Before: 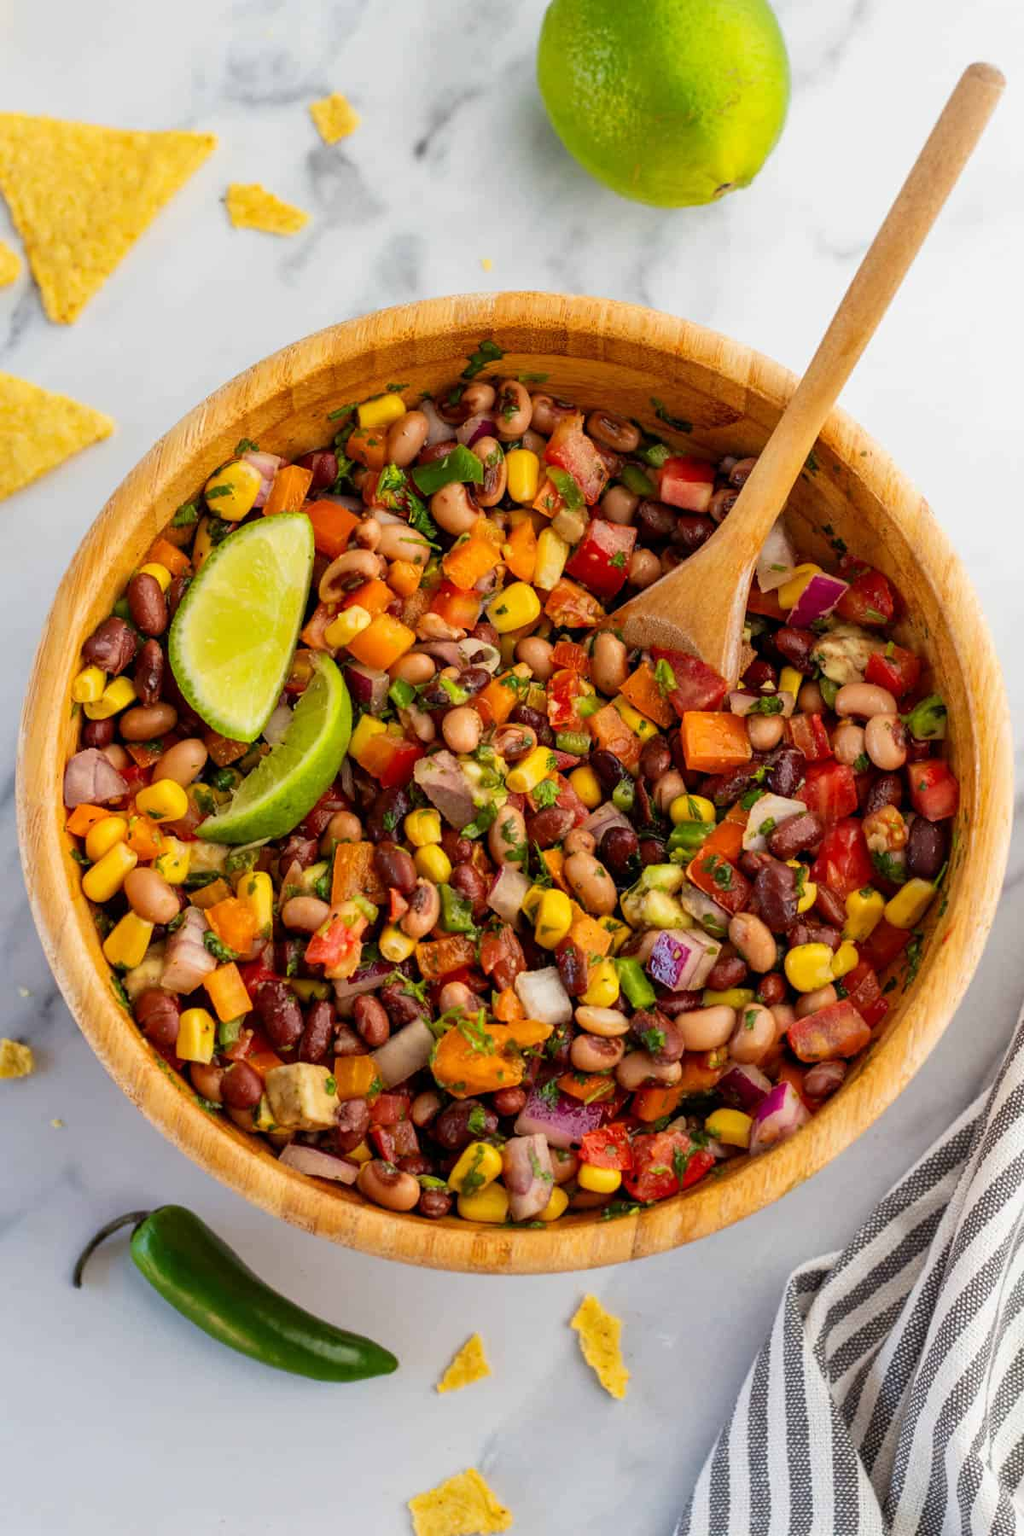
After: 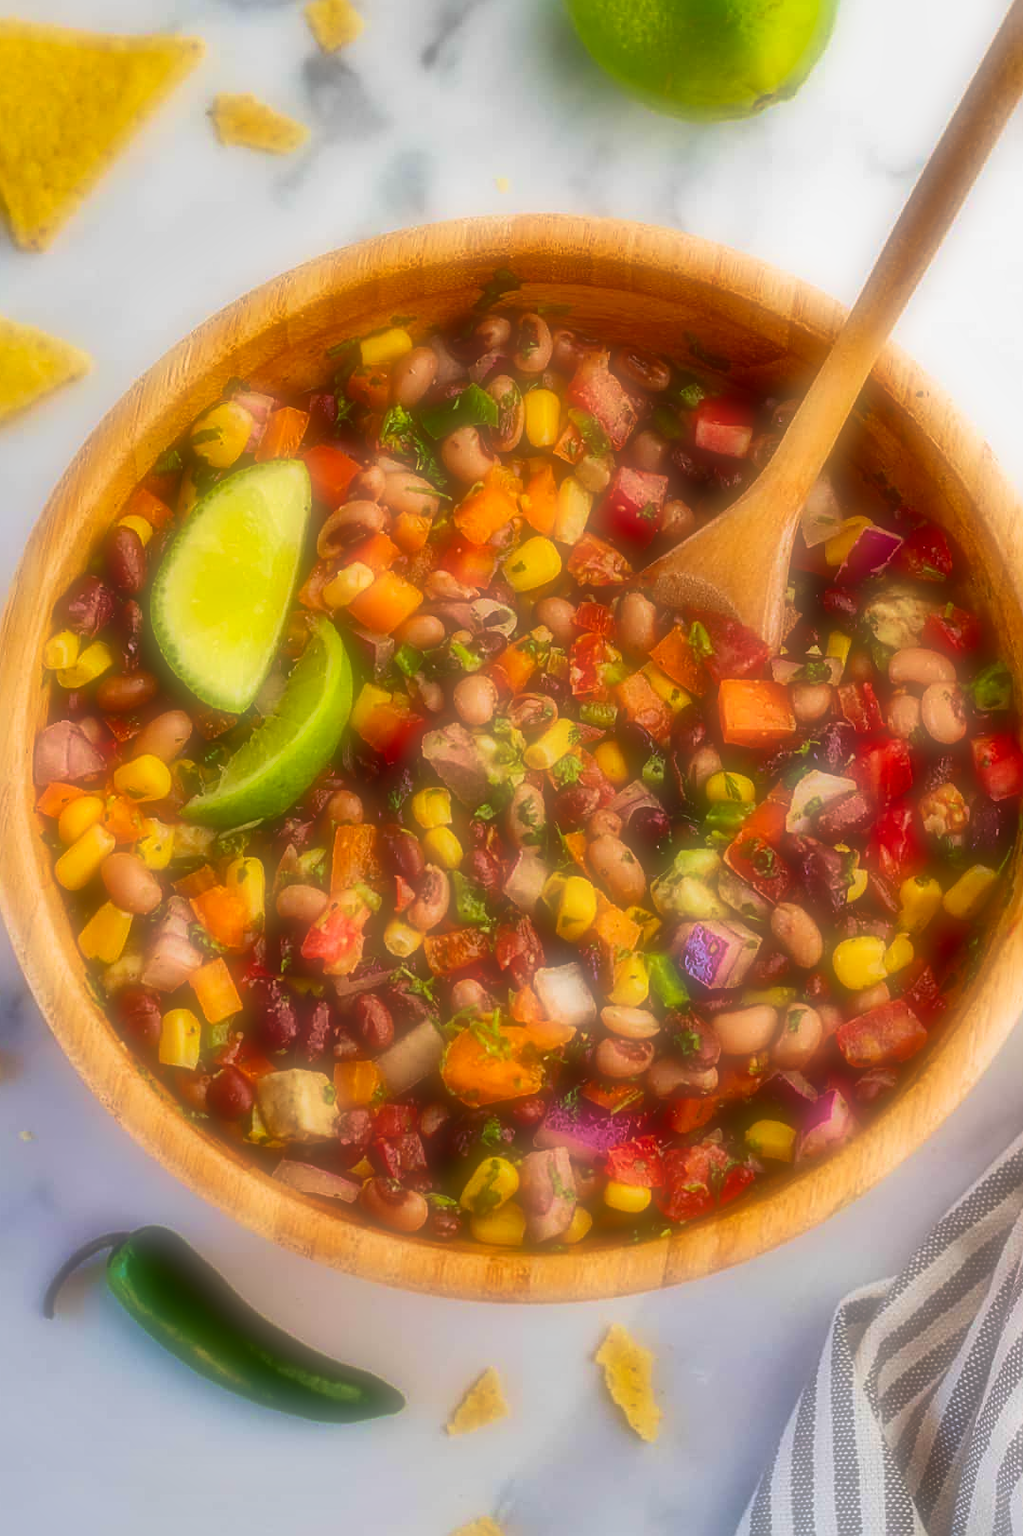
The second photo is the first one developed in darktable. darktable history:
soften: on, module defaults
shadows and highlights: shadows 60, highlights -60.23, soften with gaussian
velvia: strength 67.07%, mid-tones bias 0.972
crop: left 3.305%, top 6.436%, right 6.389%, bottom 3.258%
contrast brightness saturation: contrast 0.13, brightness -0.05, saturation 0.16
sharpen: on, module defaults
